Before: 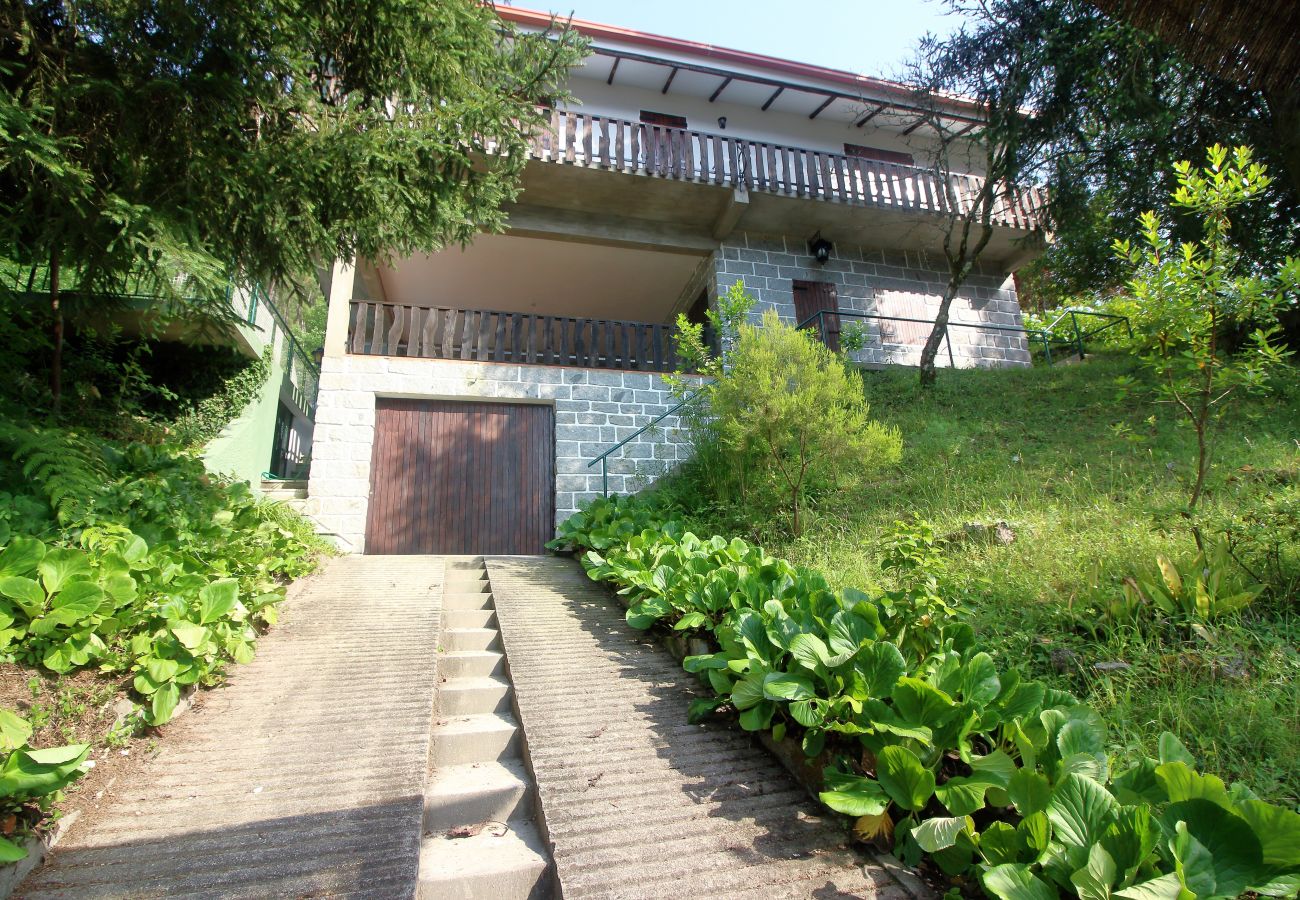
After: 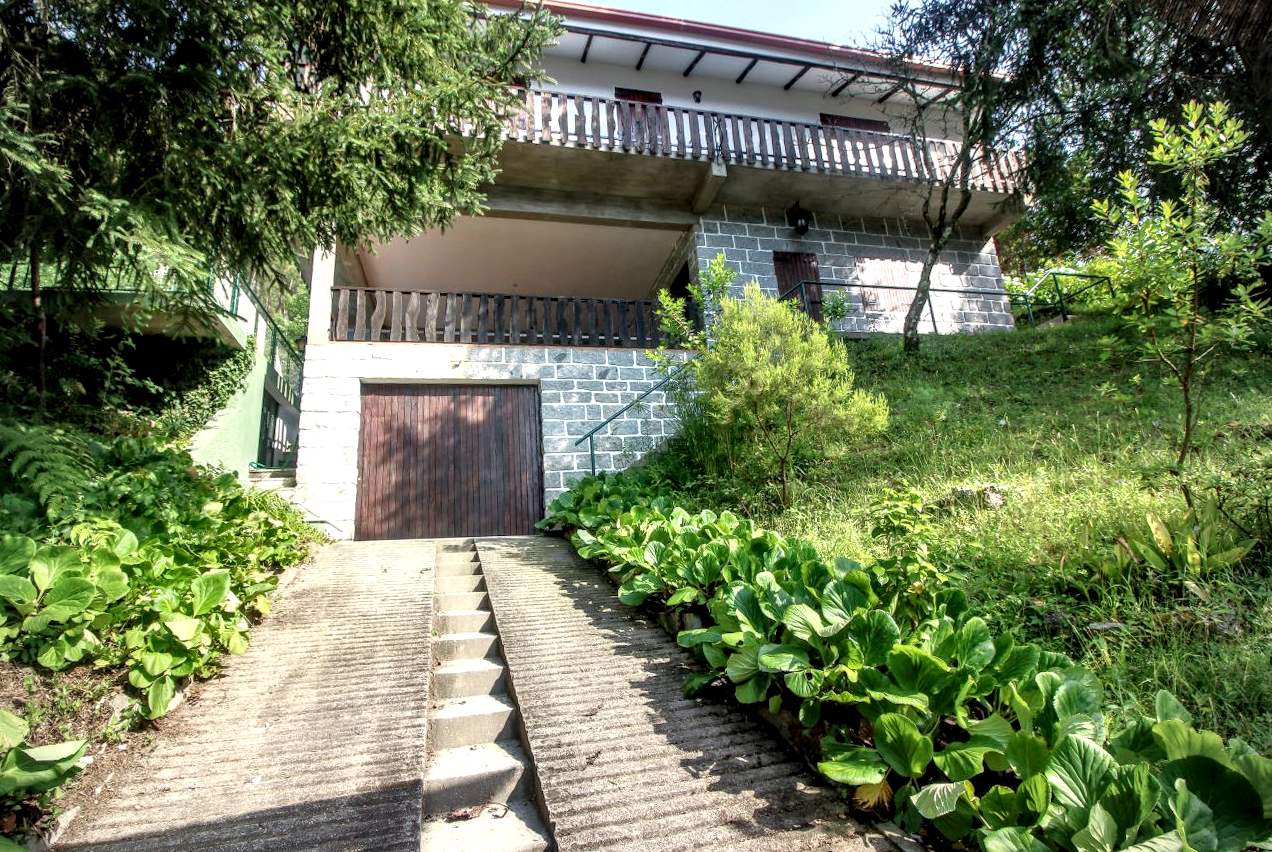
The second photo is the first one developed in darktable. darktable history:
shadows and highlights: shadows 32.83, highlights -47.7, soften with gaussian
vignetting: fall-off radius 81.94%
local contrast: highlights 0%, shadows 0%, detail 182%
rotate and perspective: rotation -2°, crop left 0.022, crop right 0.978, crop top 0.049, crop bottom 0.951
